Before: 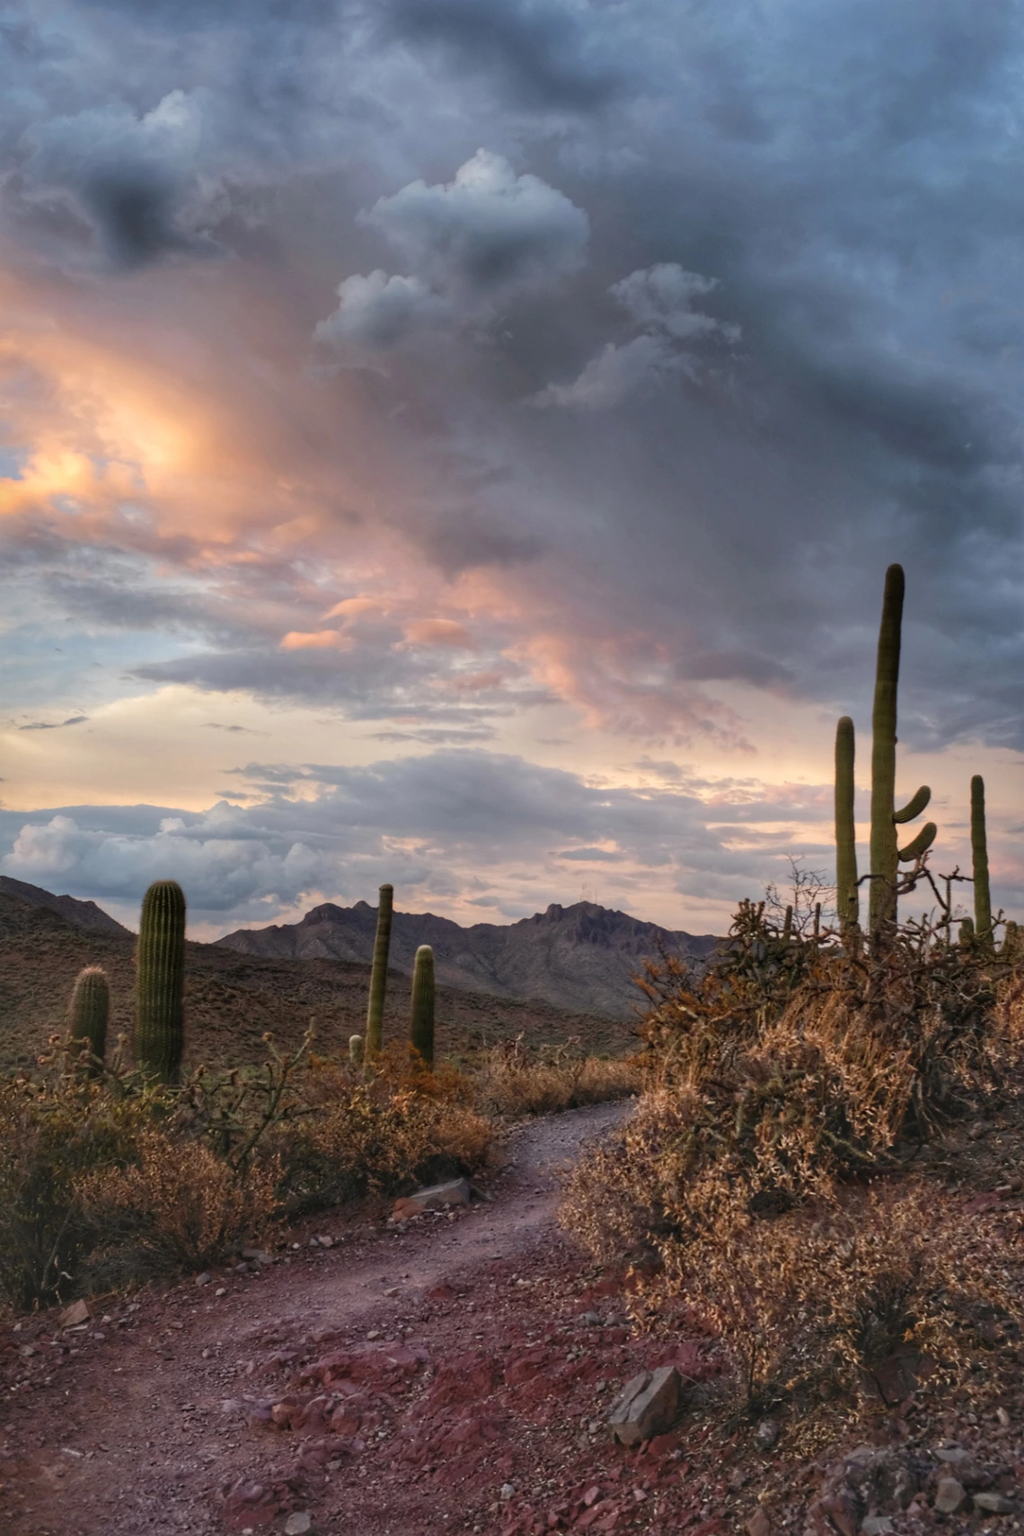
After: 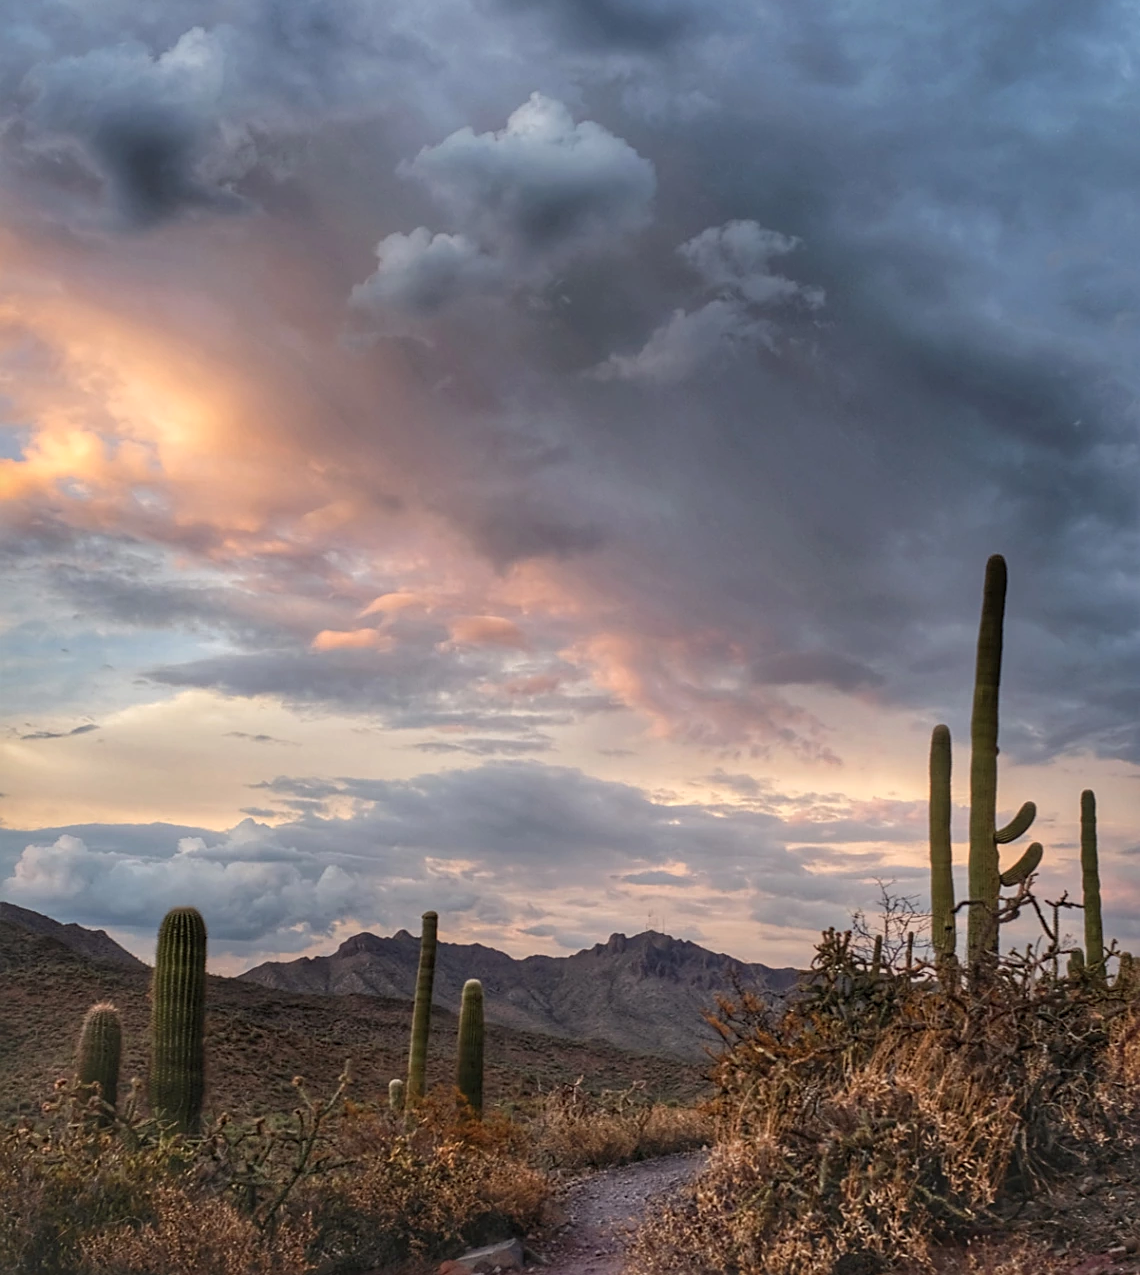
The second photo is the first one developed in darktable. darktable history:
tone equalizer: smoothing 1
local contrast: detail 110%
sharpen: on, module defaults
crop: top 4.31%, bottom 21.07%
